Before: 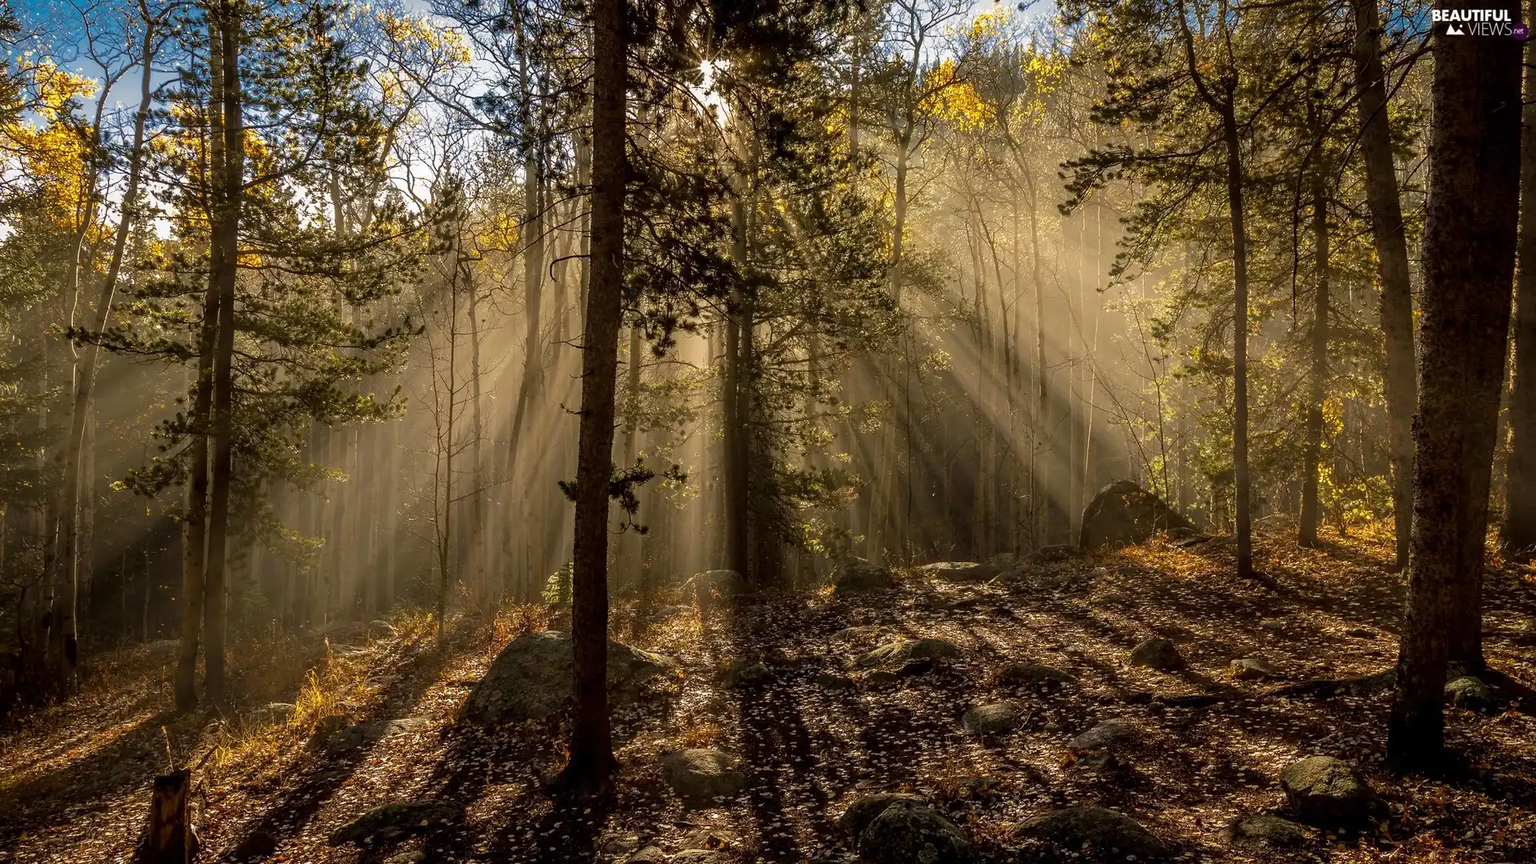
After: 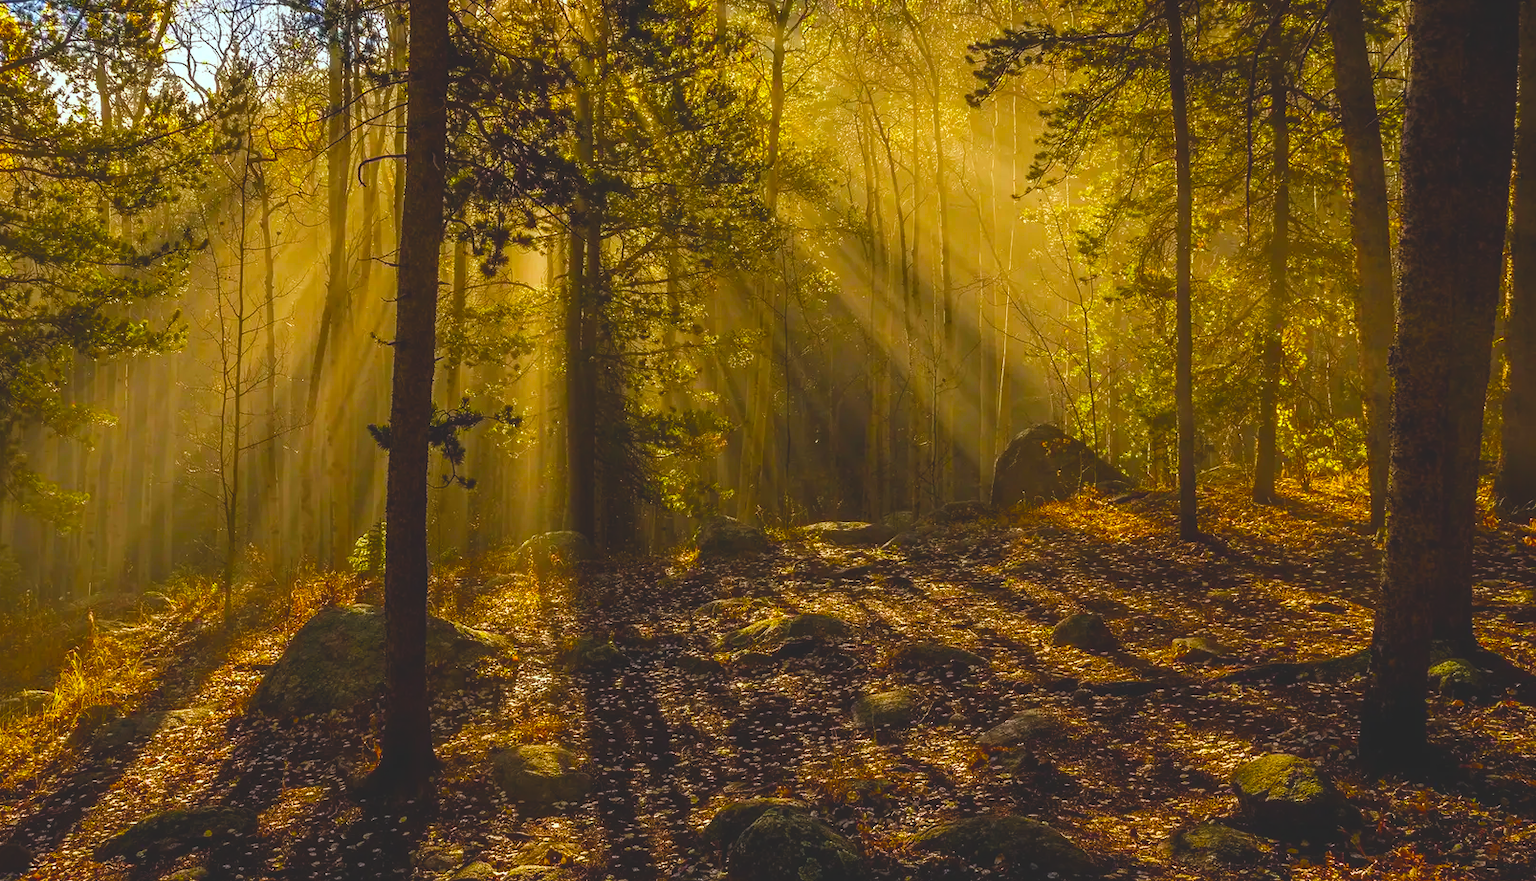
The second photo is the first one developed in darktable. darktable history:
crop: left 16.307%, top 14.543%
color balance rgb: highlights gain › chroma 4.128%, highlights gain › hue 201.57°, global offset › luminance 1.986%, shadows fall-off 299.177%, white fulcrum 1.99 EV, highlights fall-off 298.371%, linear chroma grading › shadows 31.869%, linear chroma grading › global chroma -1.926%, linear chroma grading › mid-tones 3.781%, perceptual saturation grading › global saturation 20%, perceptual saturation grading › highlights -24.989%, perceptual saturation grading › shadows 26.024%, mask middle-gray fulcrum 99.279%, global vibrance 20%, contrast gray fulcrum 38.381%
